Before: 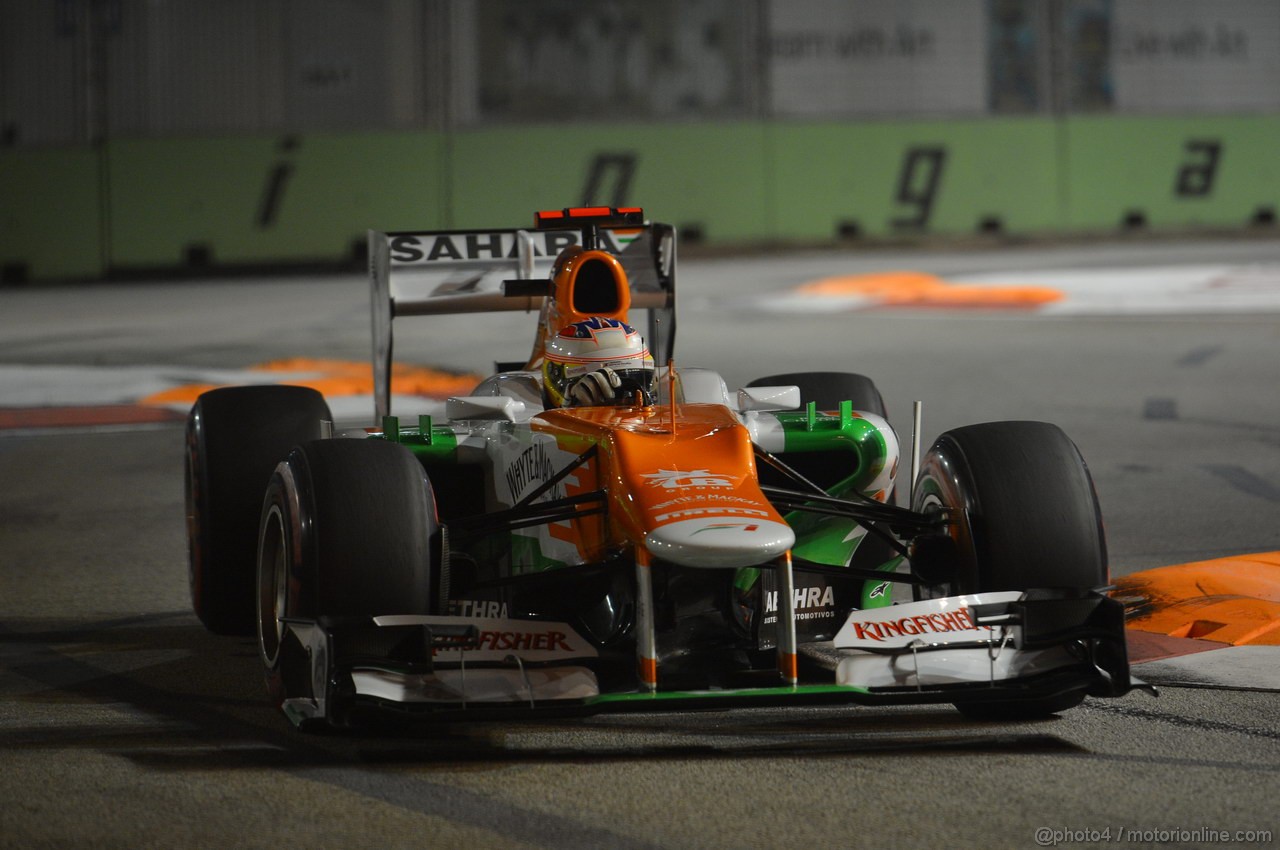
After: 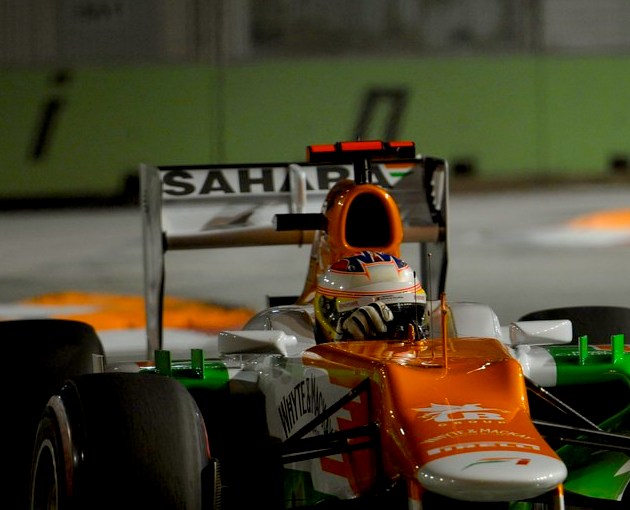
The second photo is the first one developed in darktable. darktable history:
color balance rgb: shadows lift › chroma 3.799%, shadows lift › hue 89.74°, perceptual saturation grading › global saturation 25.684%, global vibrance 12.535%
exposure: black level correction 0.01, exposure 0.015 EV, compensate highlight preservation false
crop: left 17.816%, top 7.782%, right 32.95%, bottom 32.213%
